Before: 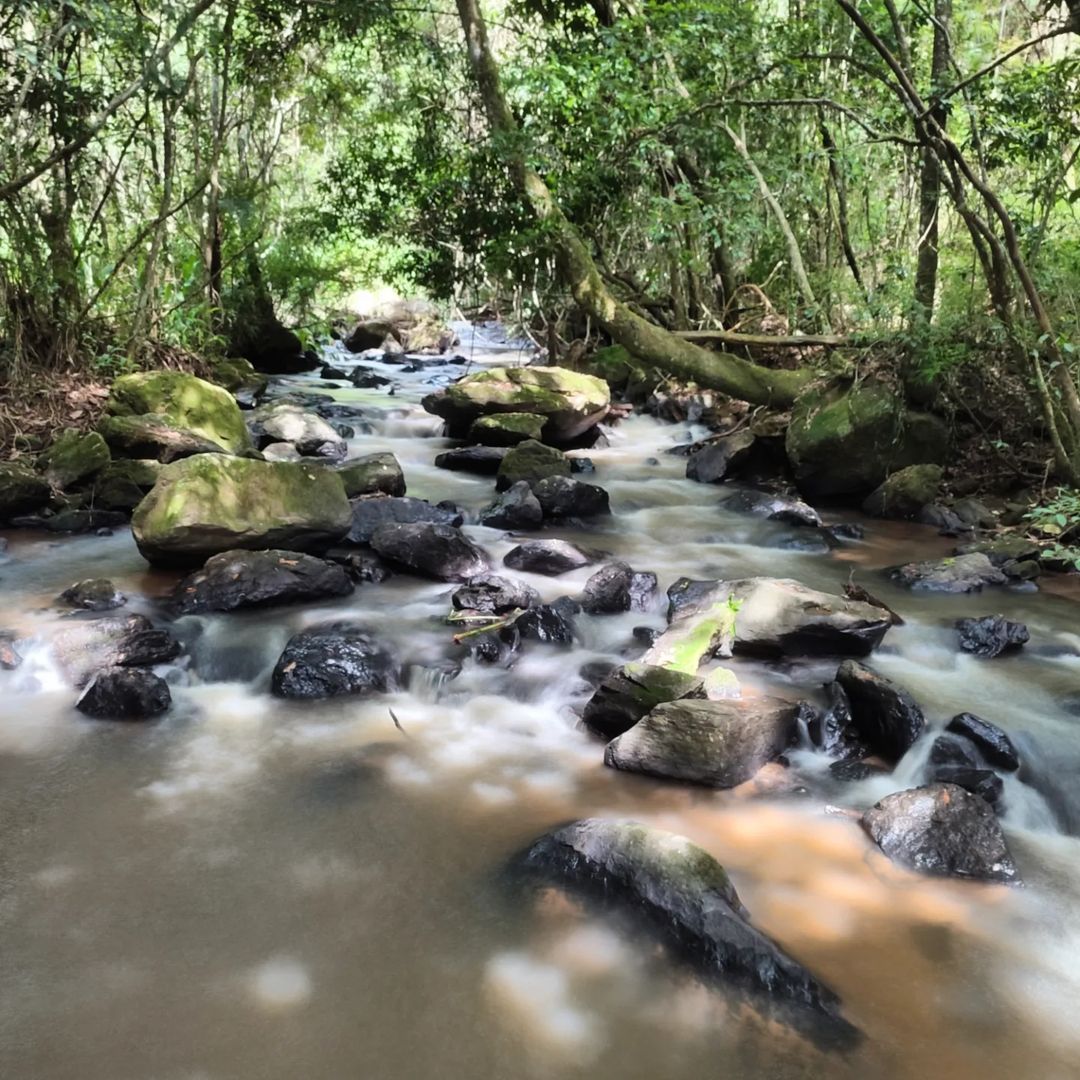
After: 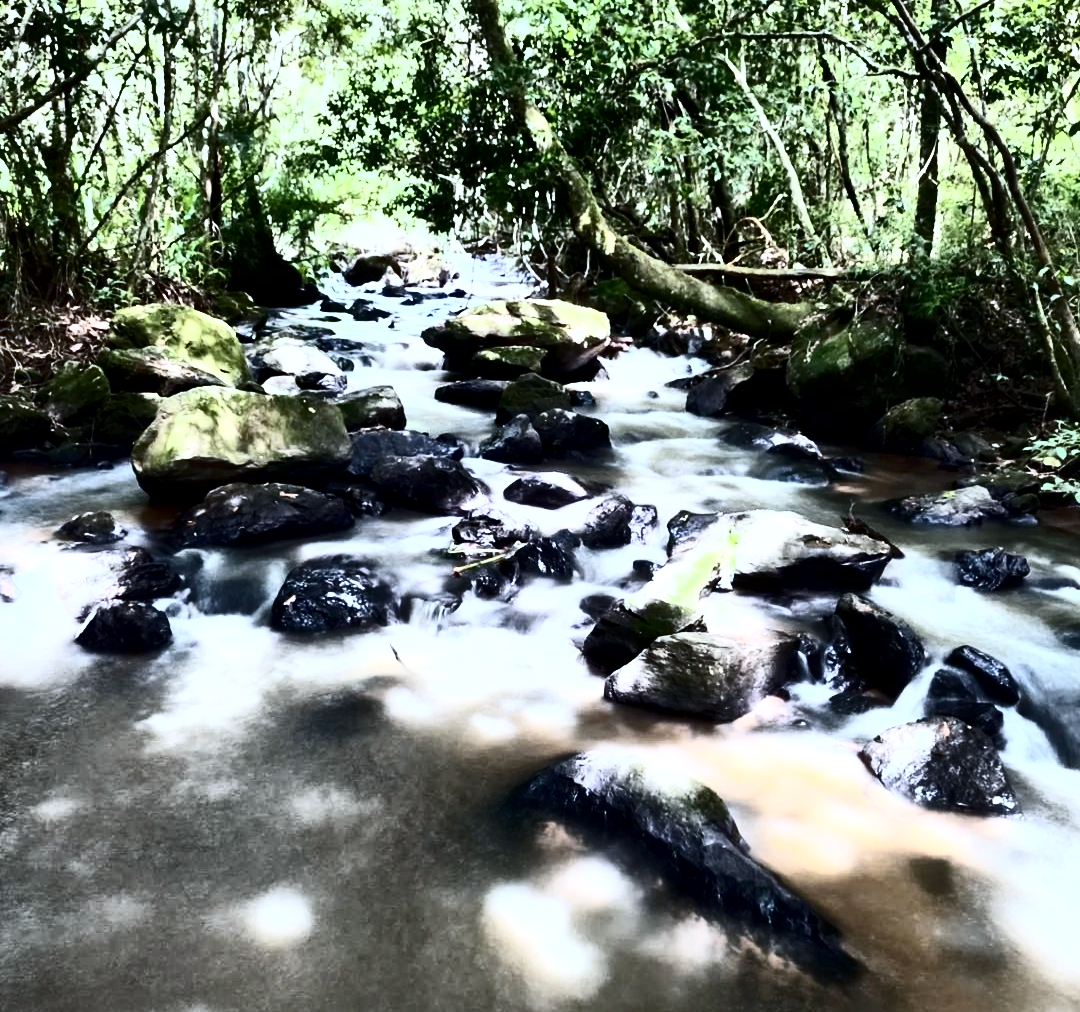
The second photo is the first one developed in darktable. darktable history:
crop and rotate: top 6.25%
local contrast: mode bilateral grid, contrast 20, coarseness 50, detail 159%, midtone range 0.2
white balance: red 0.931, blue 1.11
contrast brightness saturation: contrast 0.93, brightness 0.2
